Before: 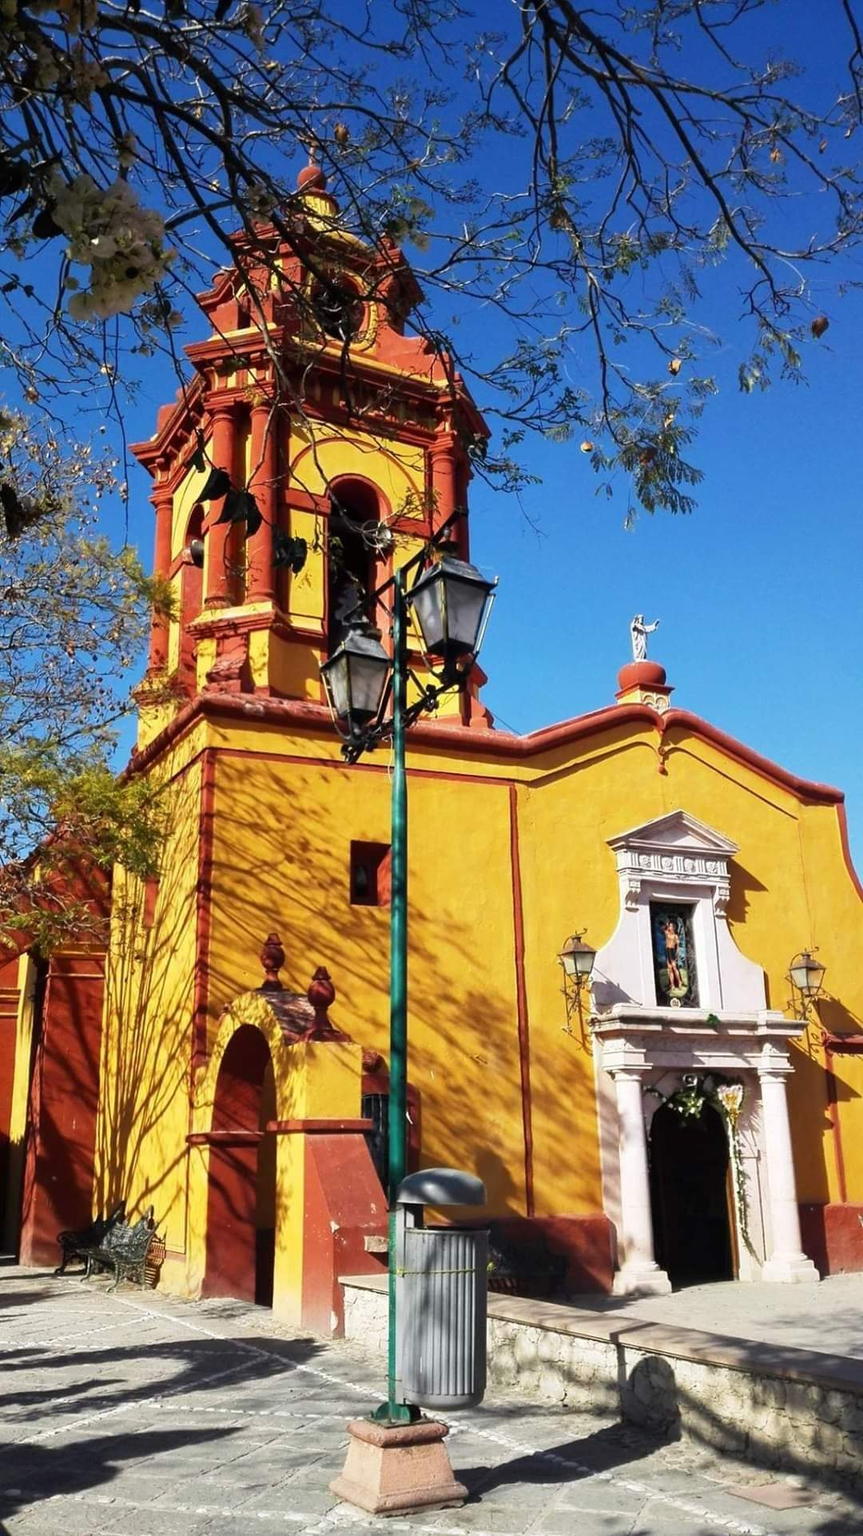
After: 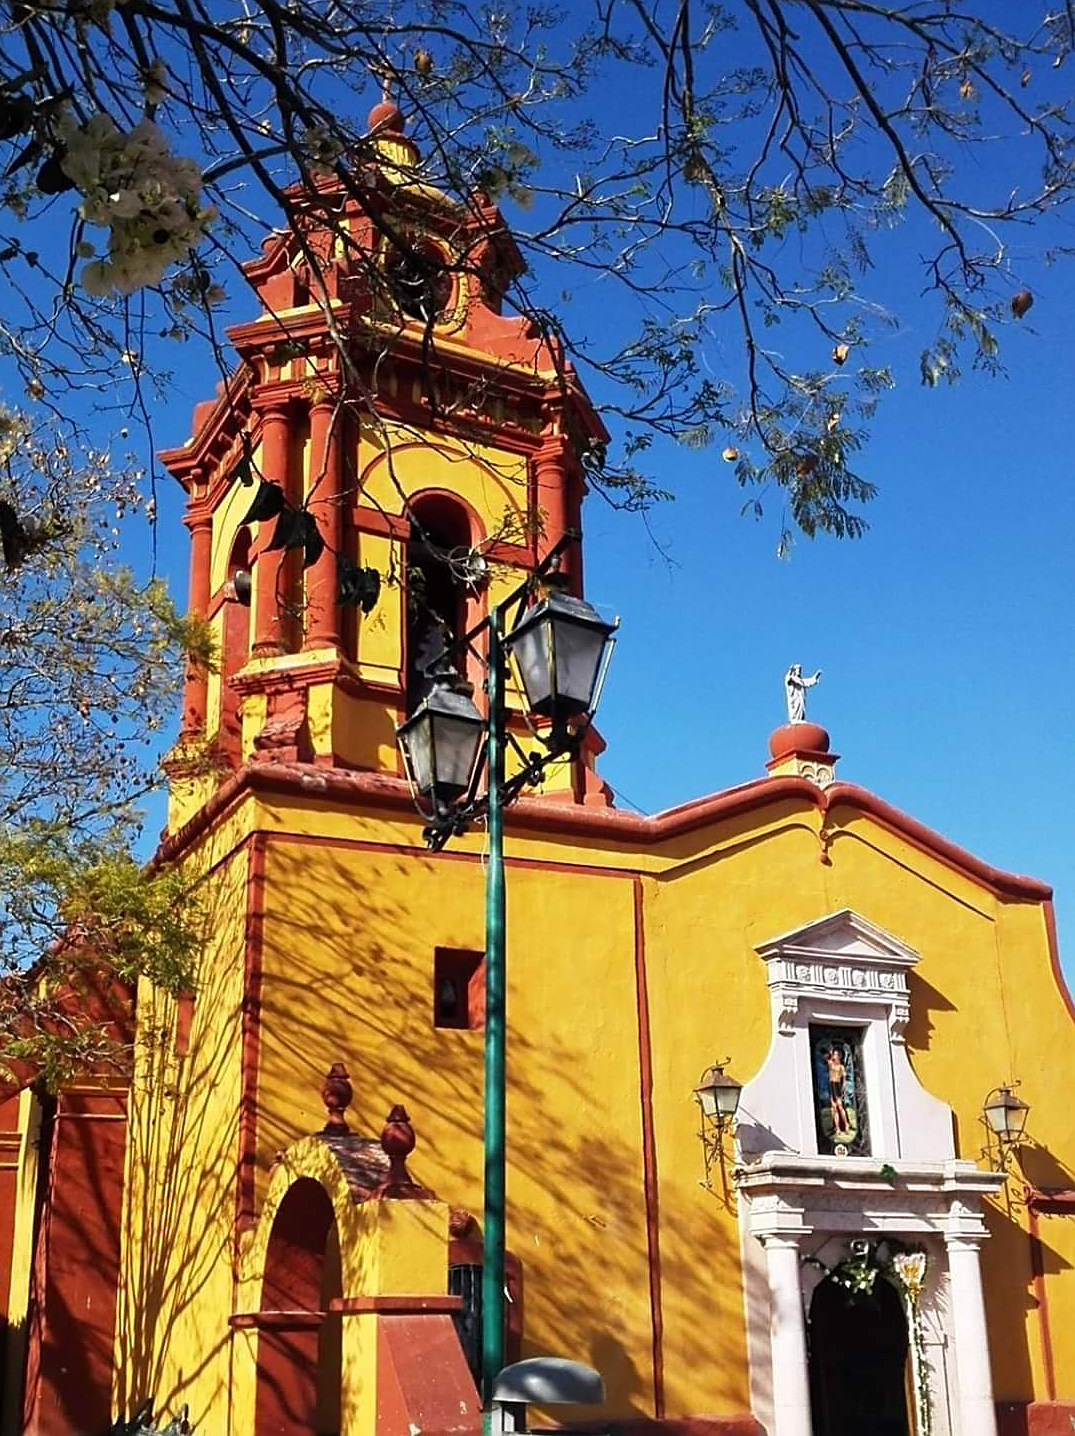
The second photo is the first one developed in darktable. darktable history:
sharpen: on, module defaults
crop: left 0.387%, top 5.469%, bottom 19.809%
